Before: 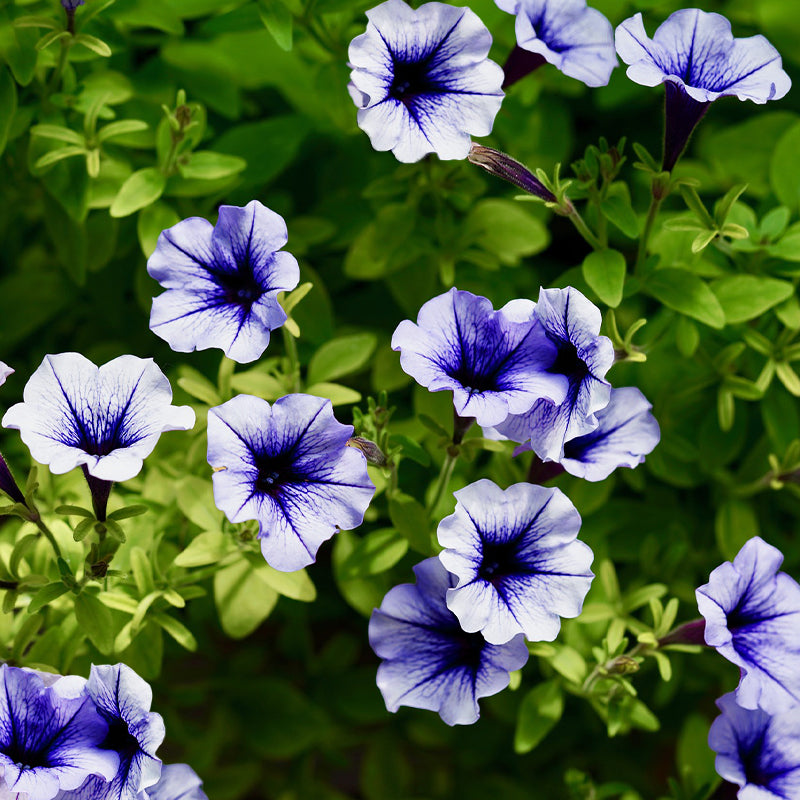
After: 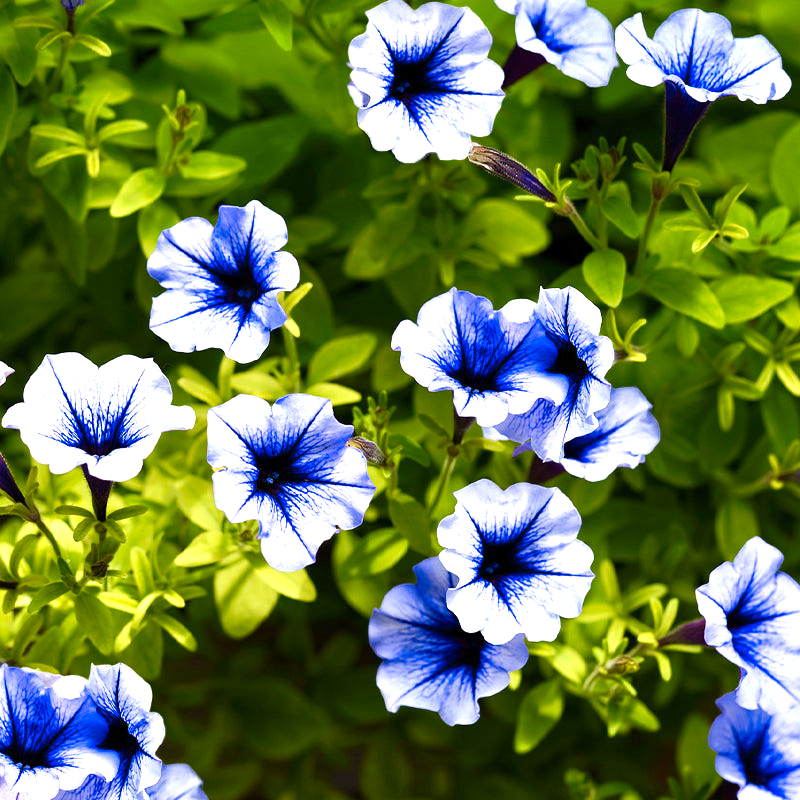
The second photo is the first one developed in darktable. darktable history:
color contrast: green-magenta contrast 0.85, blue-yellow contrast 1.25, unbound 0
exposure: exposure 0.722 EV, compensate highlight preservation false
